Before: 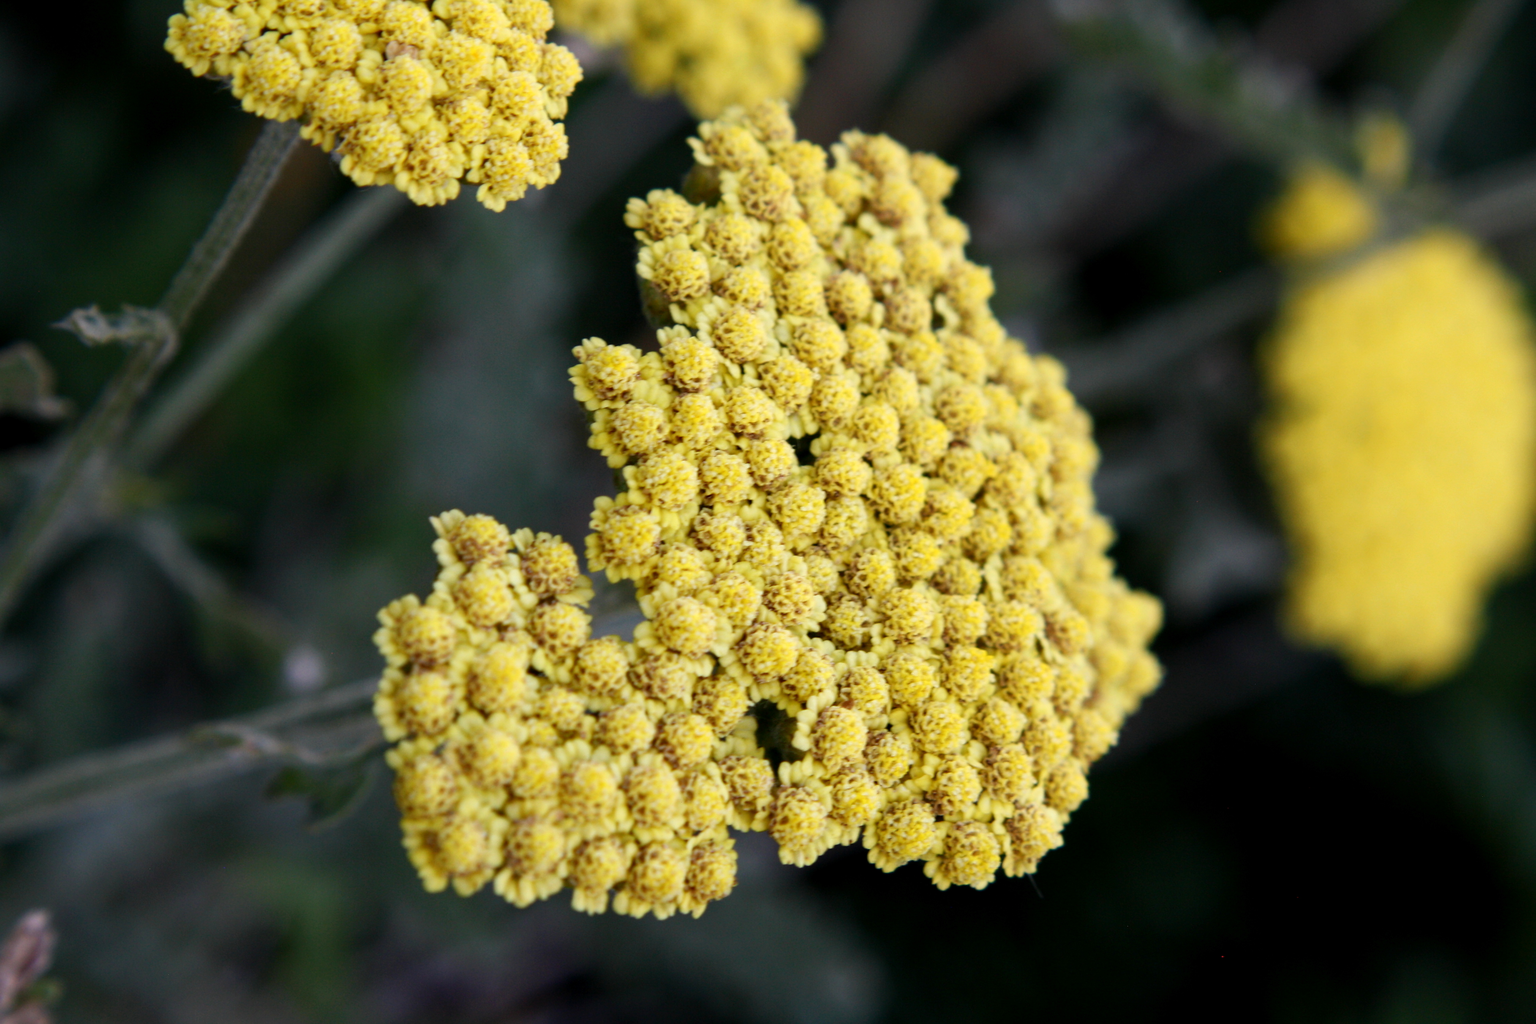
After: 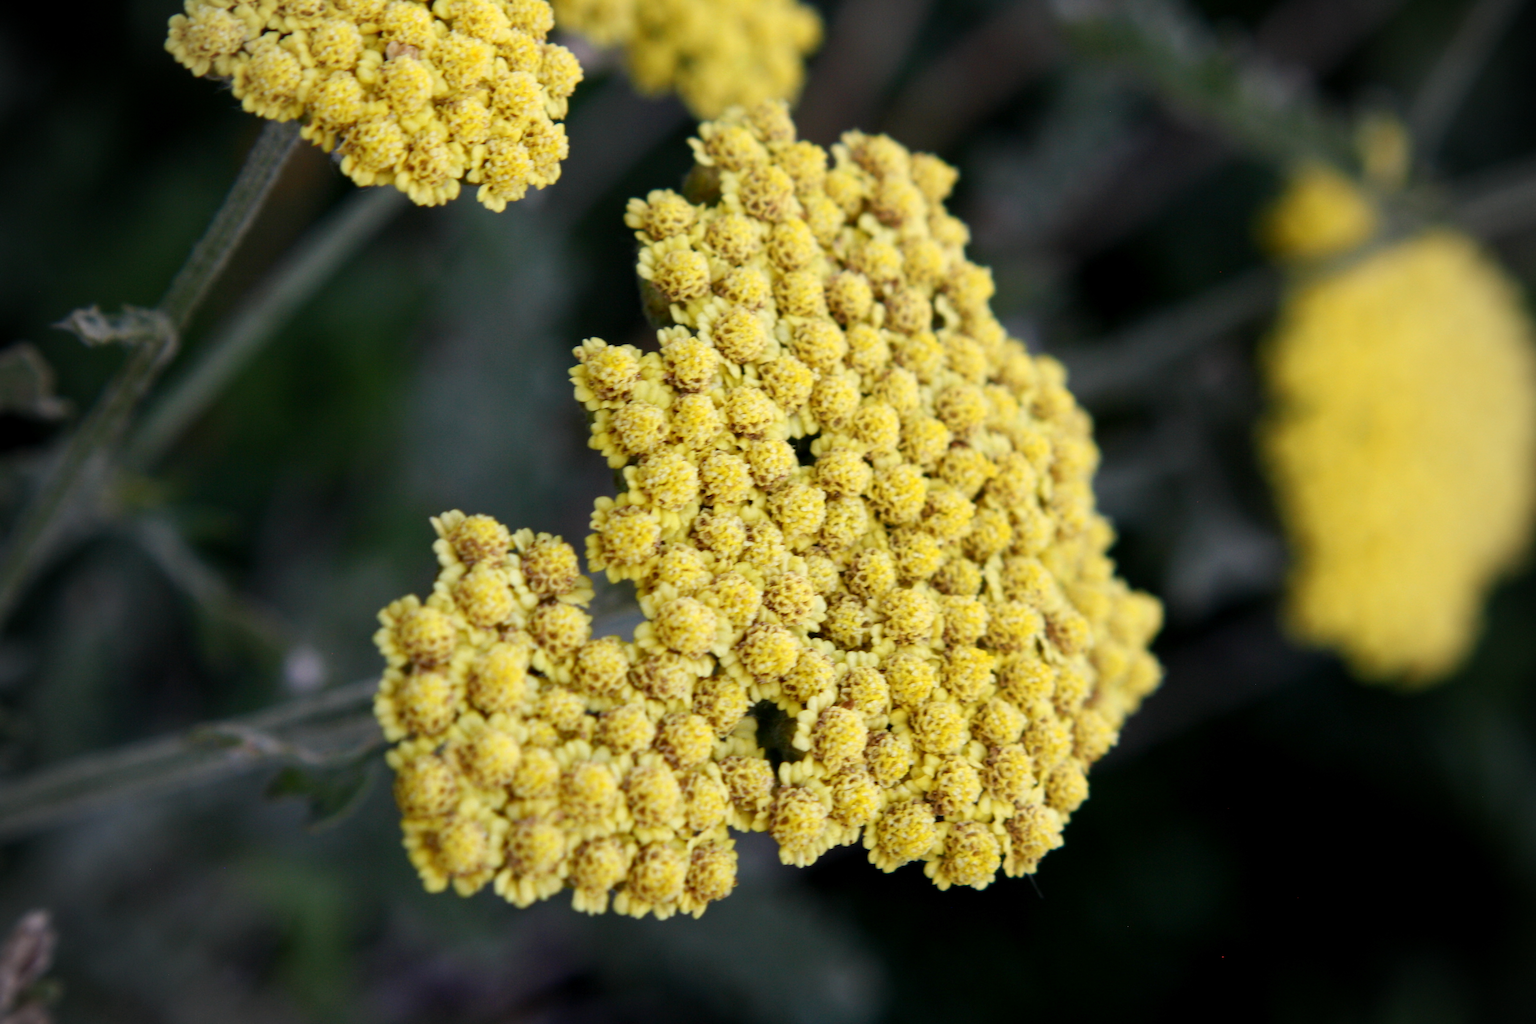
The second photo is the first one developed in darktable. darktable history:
vignetting: fall-off start 79.7%
